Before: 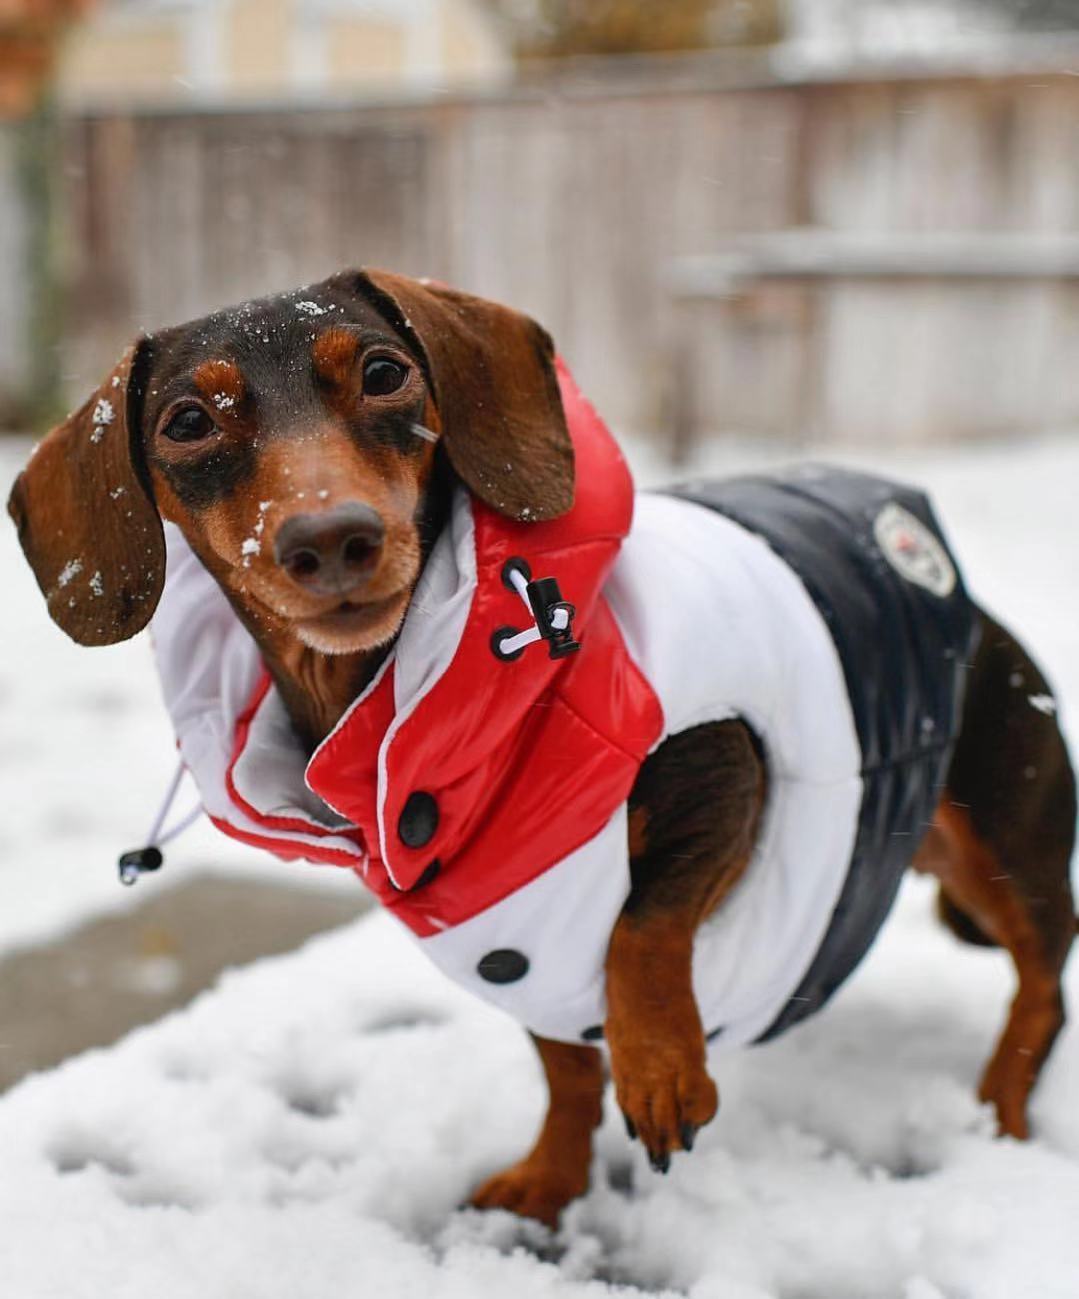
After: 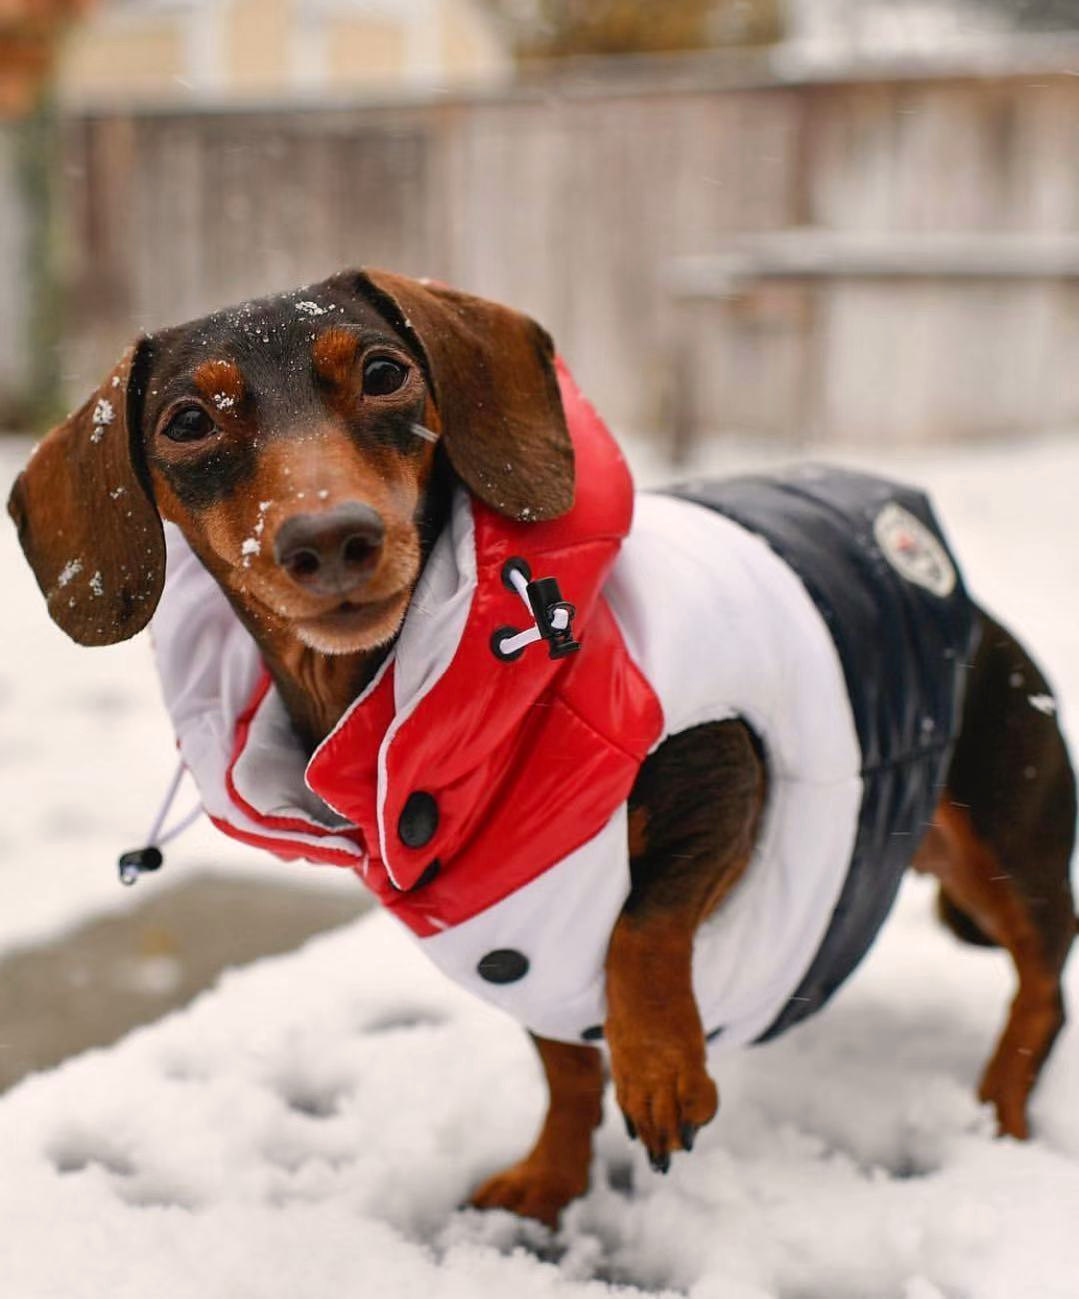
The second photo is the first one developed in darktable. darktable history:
color correction: highlights a* 3.61, highlights b* 5.12
